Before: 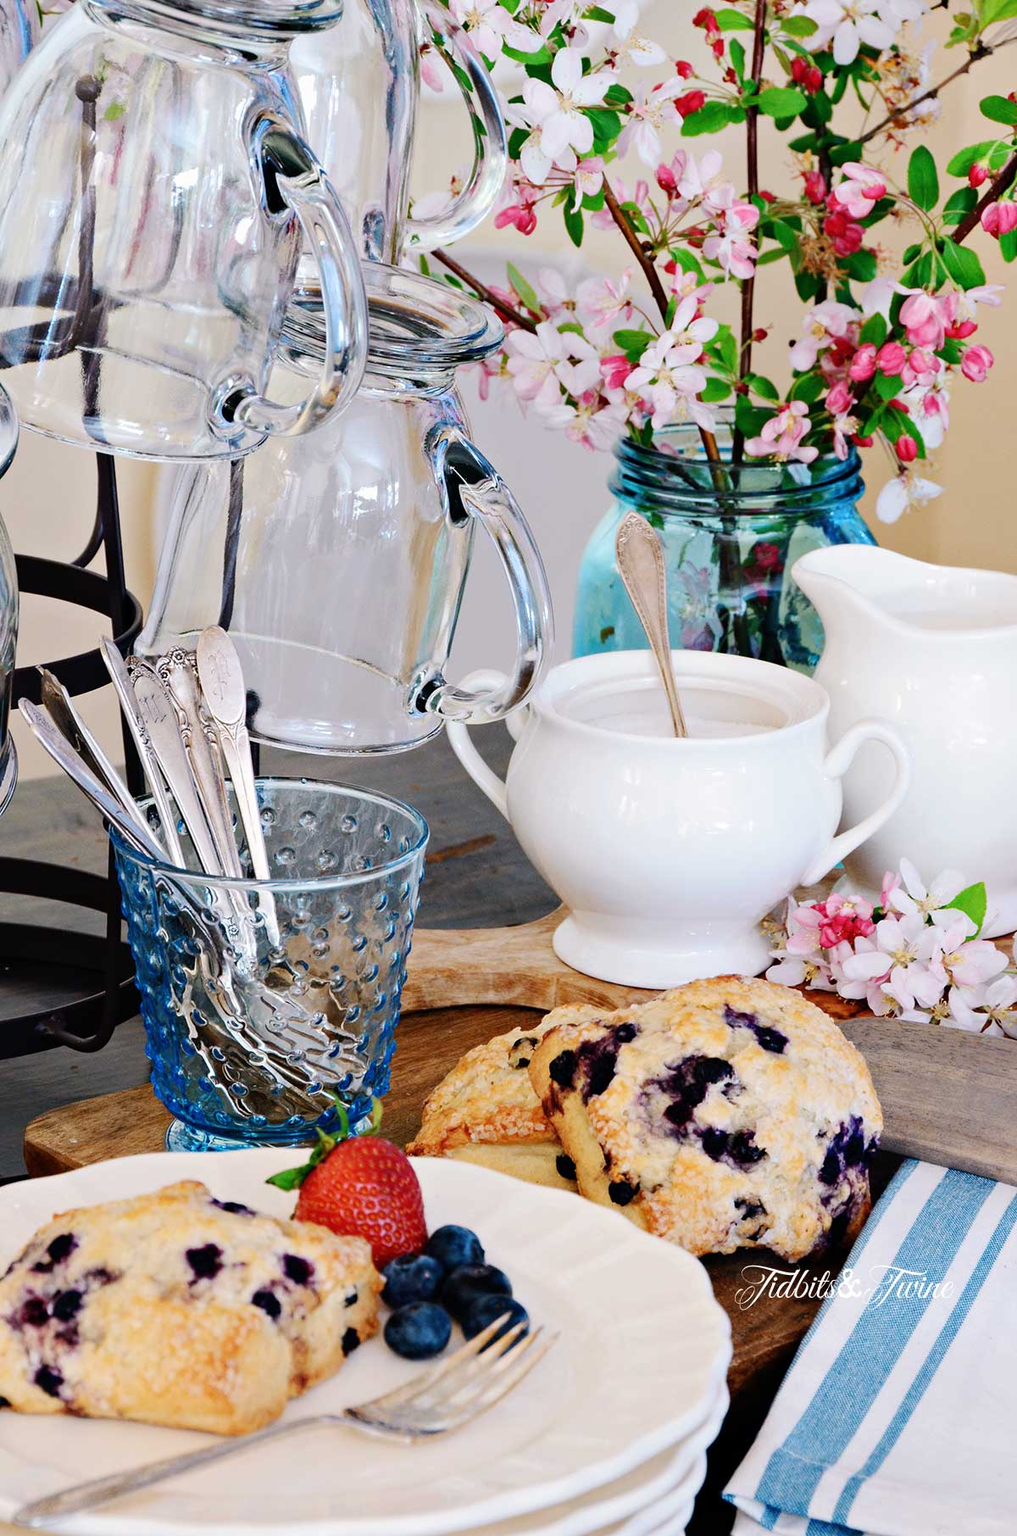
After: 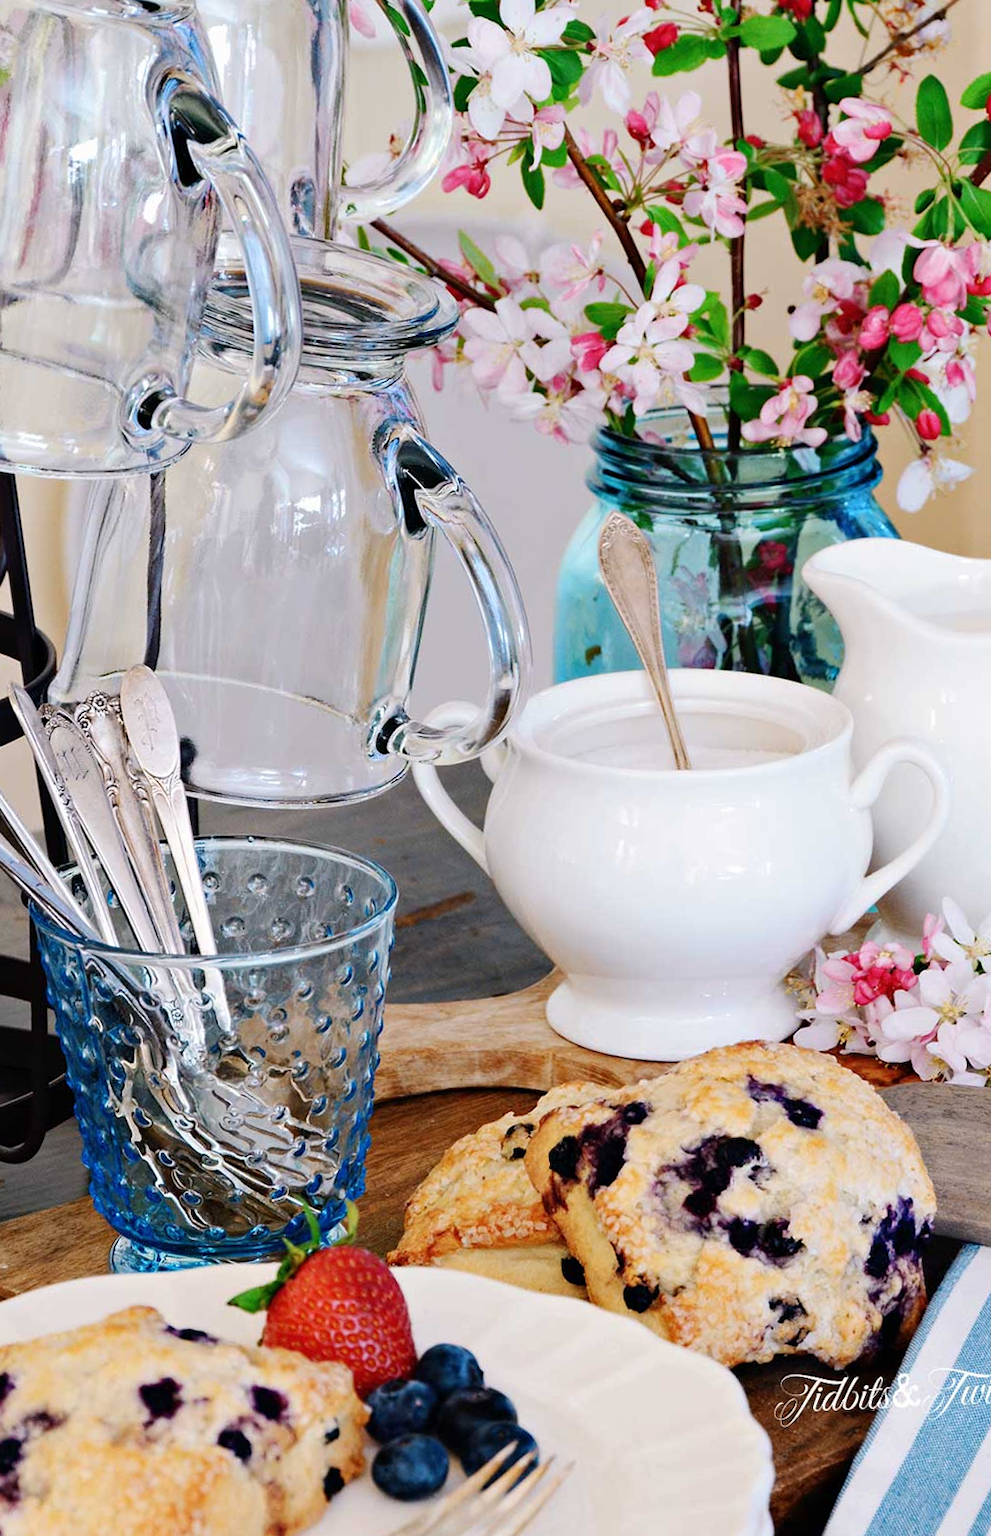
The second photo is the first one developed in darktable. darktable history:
crop: left 11.225%, top 5.381%, right 9.565%, bottom 10.314%
rotate and perspective: rotation -2.56°, automatic cropping off
